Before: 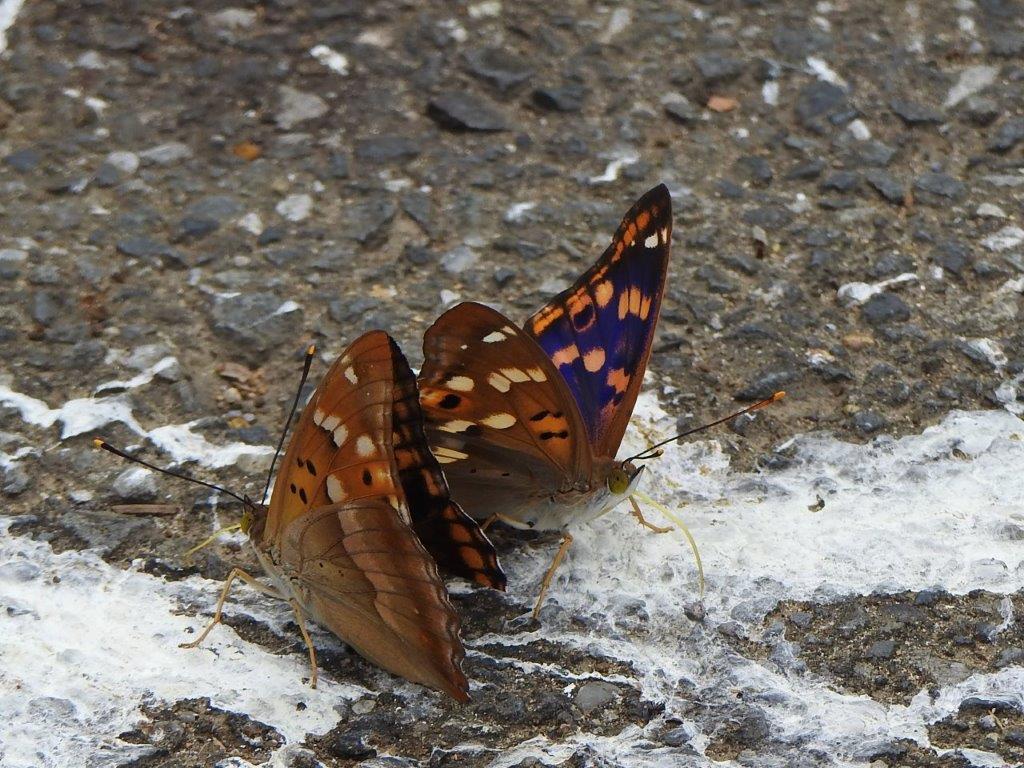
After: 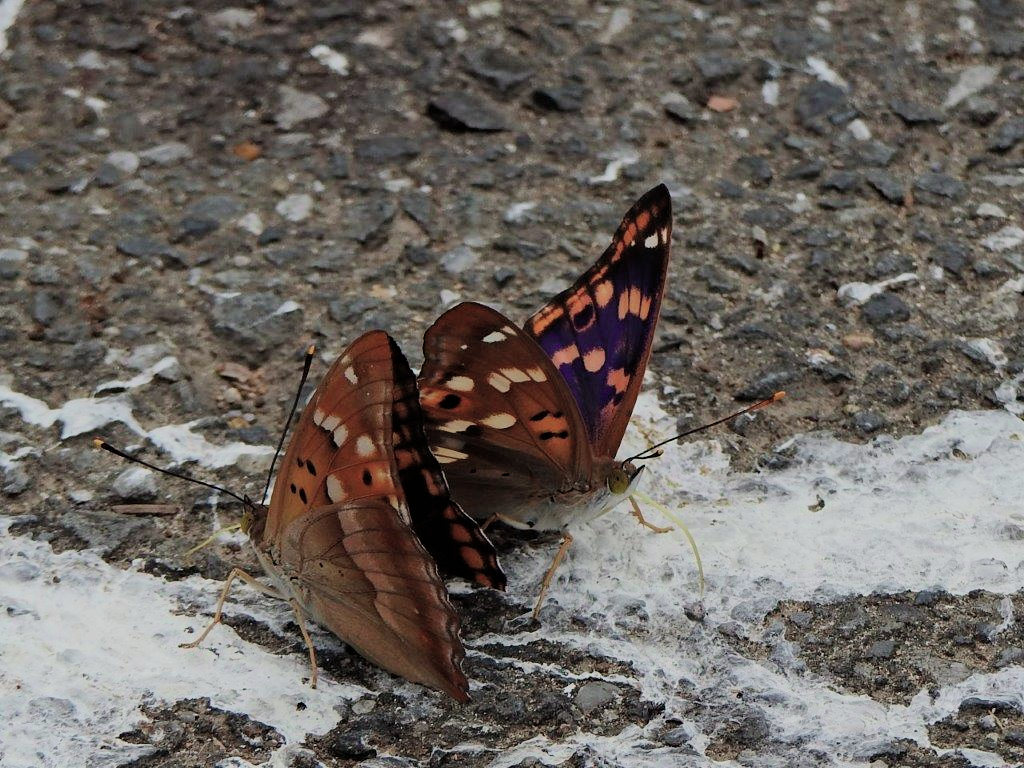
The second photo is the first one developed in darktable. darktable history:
color contrast: blue-yellow contrast 0.7
filmic rgb: black relative exposure -7.65 EV, white relative exposure 4.56 EV, hardness 3.61, color science v6 (2022)
haze removal: compatibility mode true, adaptive false
